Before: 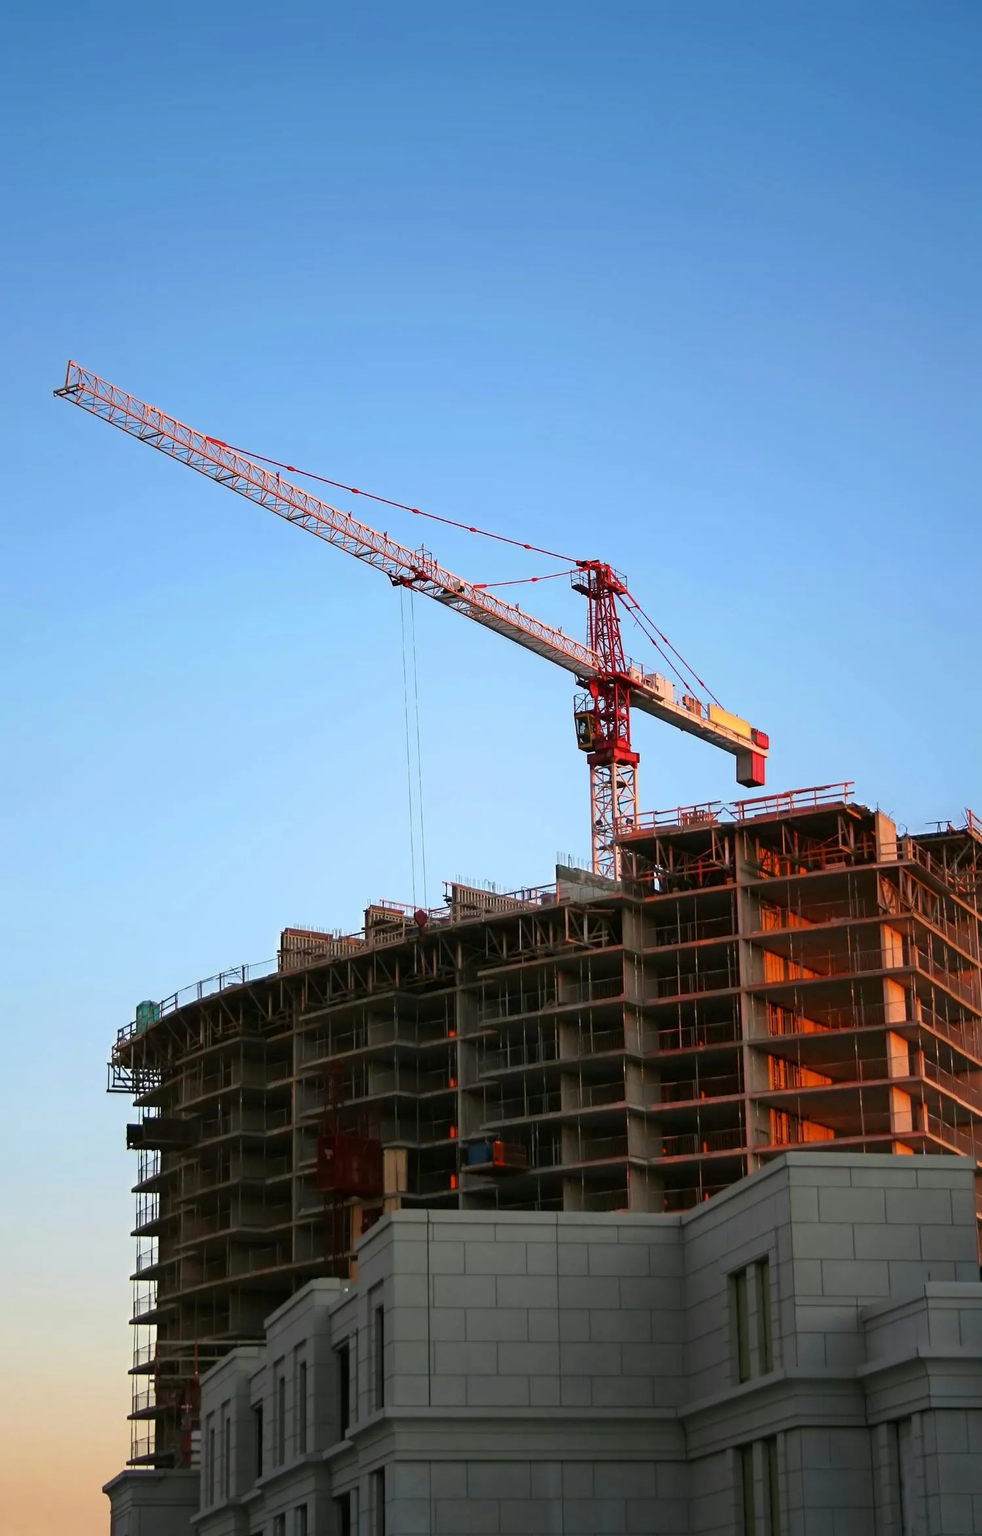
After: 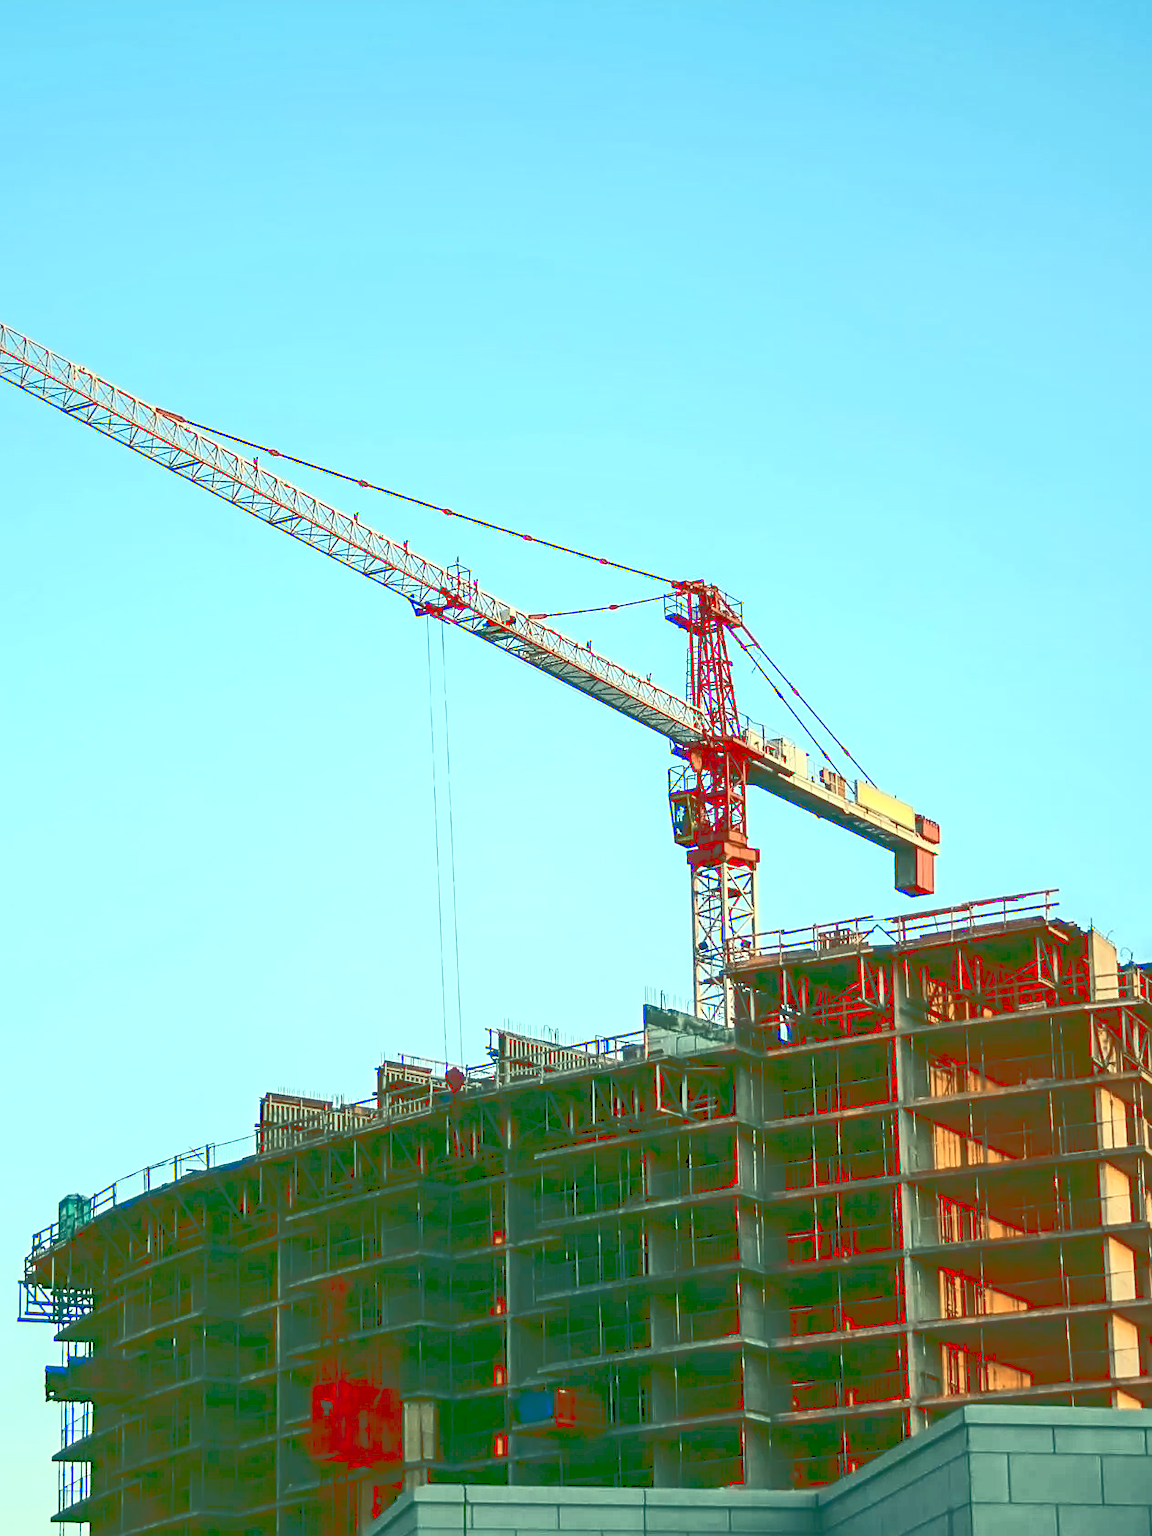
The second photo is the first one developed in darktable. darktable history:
contrast brightness saturation: contrast 0.252, saturation -0.315
exposure: black level correction 0, exposure 0.5 EV, compensate highlight preservation false
sharpen: on, module defaults
crop and rotate: left 9.623%, top 9.407%, right 6.121%, bottom 18.827%
tone curve: curves: ch0 [(0, 0) (0.003, 0.301) (0.011, 0.302) (0.025, 0.307) (0.044, 0.313) (0.069, 0.316) (0.1, 0.322) (0.136, 0.325) (0.177, 0.341) (0.224, 0.358) (0.277, 0.386) (0.335, 0.429) (0.399, 0.486) (0.468, 0.556) (0.543, 0.644) (0.623, 0.728) (0.709, 0.796) (0.801, 0.854) (0.898, 0.908) (1, 1)], color space Lab, linked channels, preserve colors none
color correction: highlights a* -19.32, highlights b* 9.8, shadows a* -20.65, shadows b* -10.9
local contrast: detail 130%
